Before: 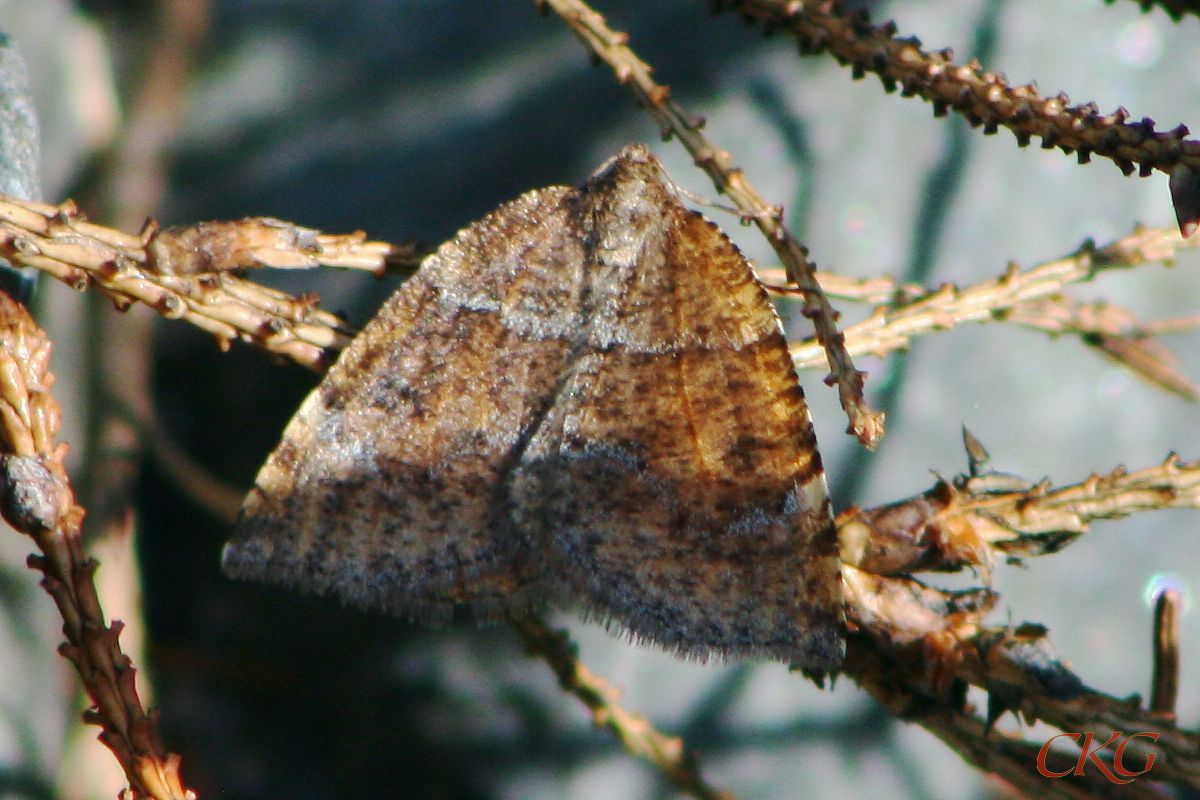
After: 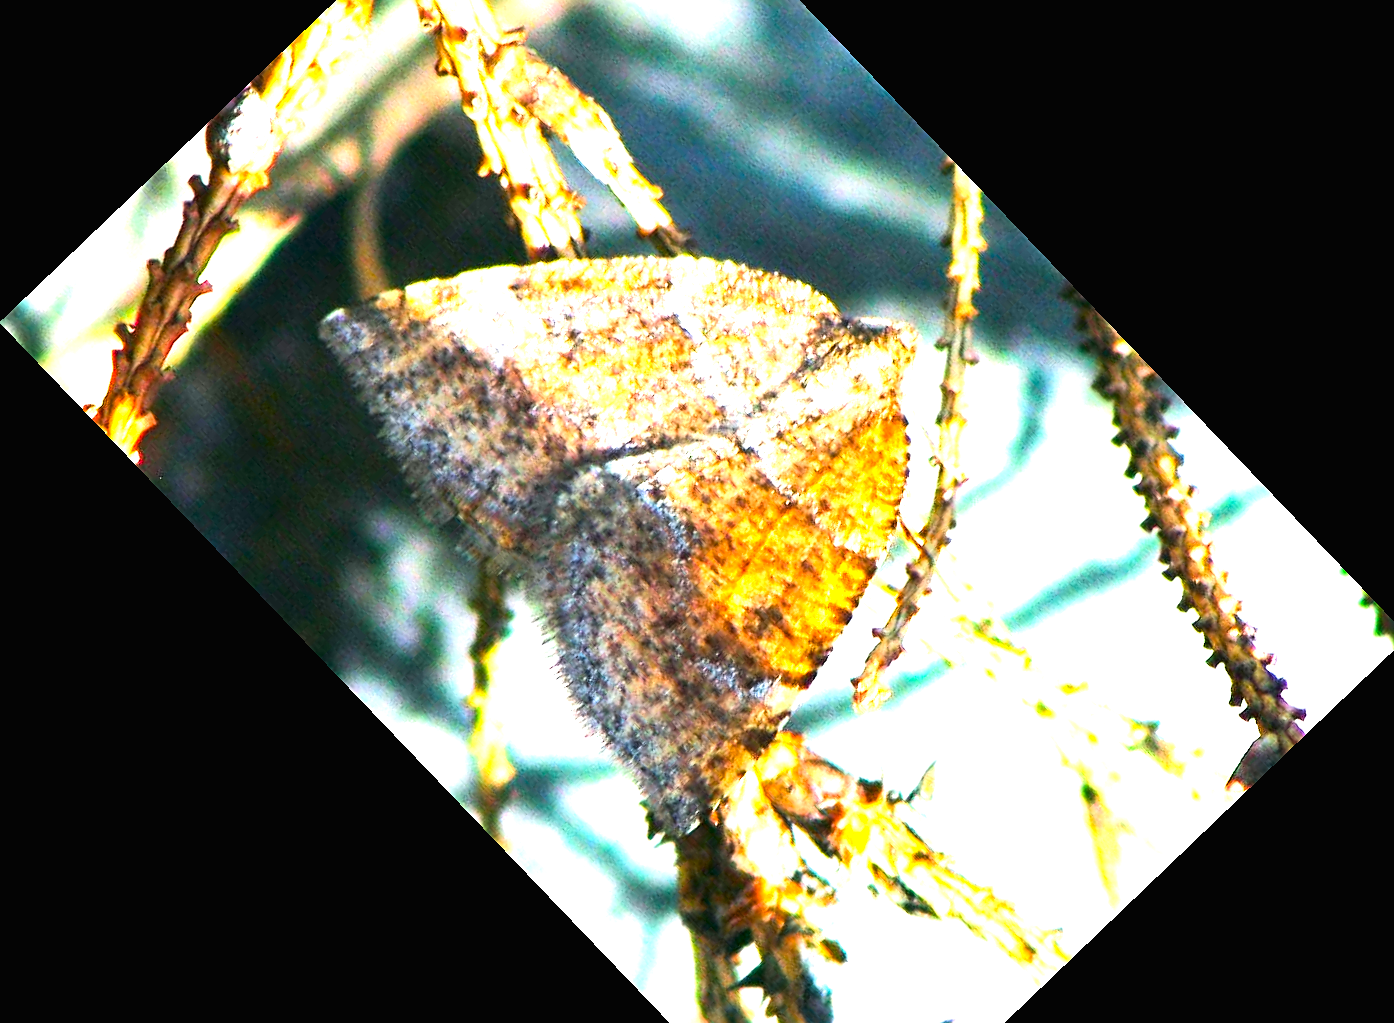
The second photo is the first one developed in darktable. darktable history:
color balance rgb: perceptual saturation grading › global saturation 25%, global vibrance 20%
tone curve: curves: ch0 [(0.016, 0.011) (0.204, 0.146) (0.515, 0.476) (0.78, 0.795) (1, 0.981)], color space Lab, linked channels, preserve colors none
crop and rotate: angle -46.26°, top 16.234%, right 0.912%, bottom 11.704%
sharpen: on, module defaults
exposure: black level correction 0.001, exposure 2.607 EV, compensate exposure bias true, compensate highlight preservation false
